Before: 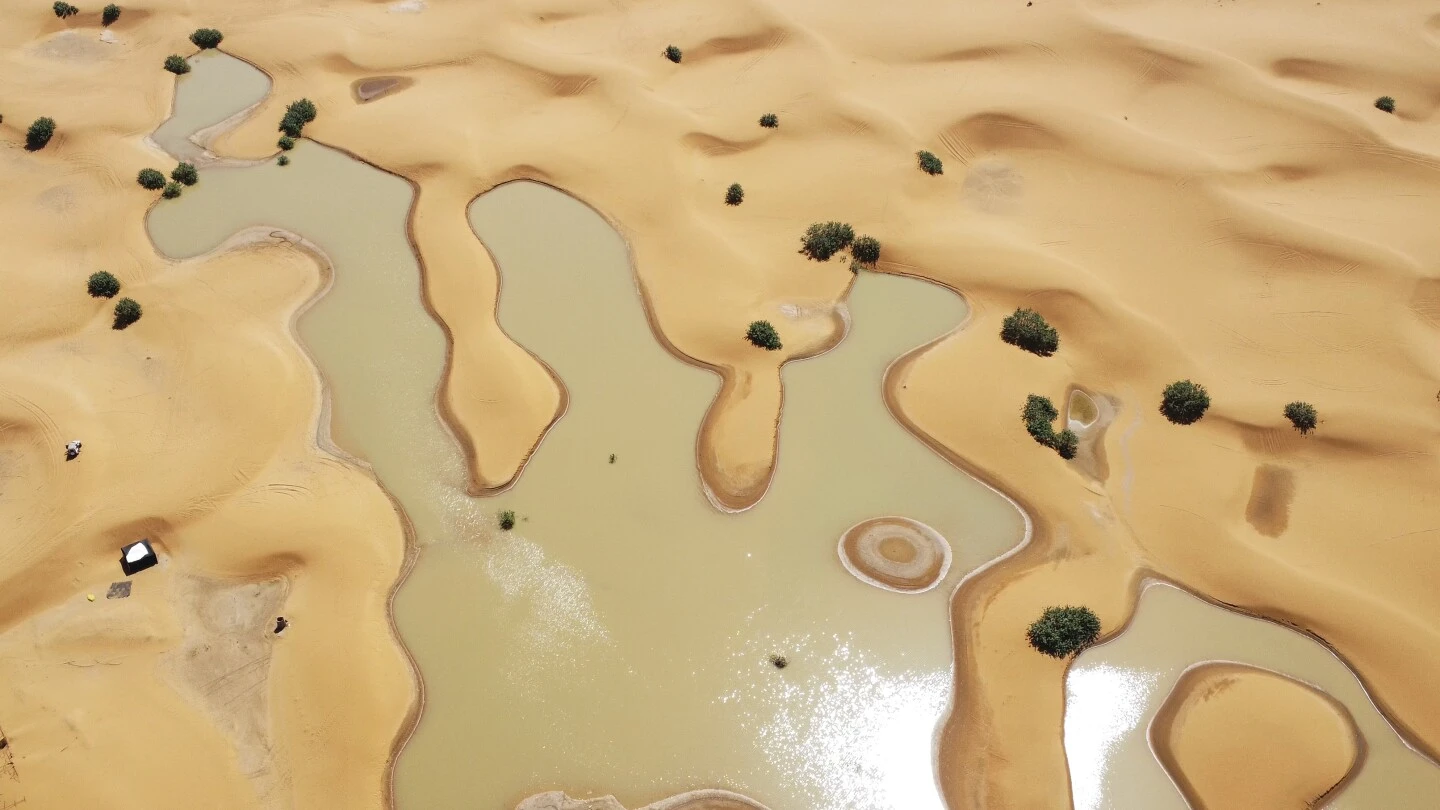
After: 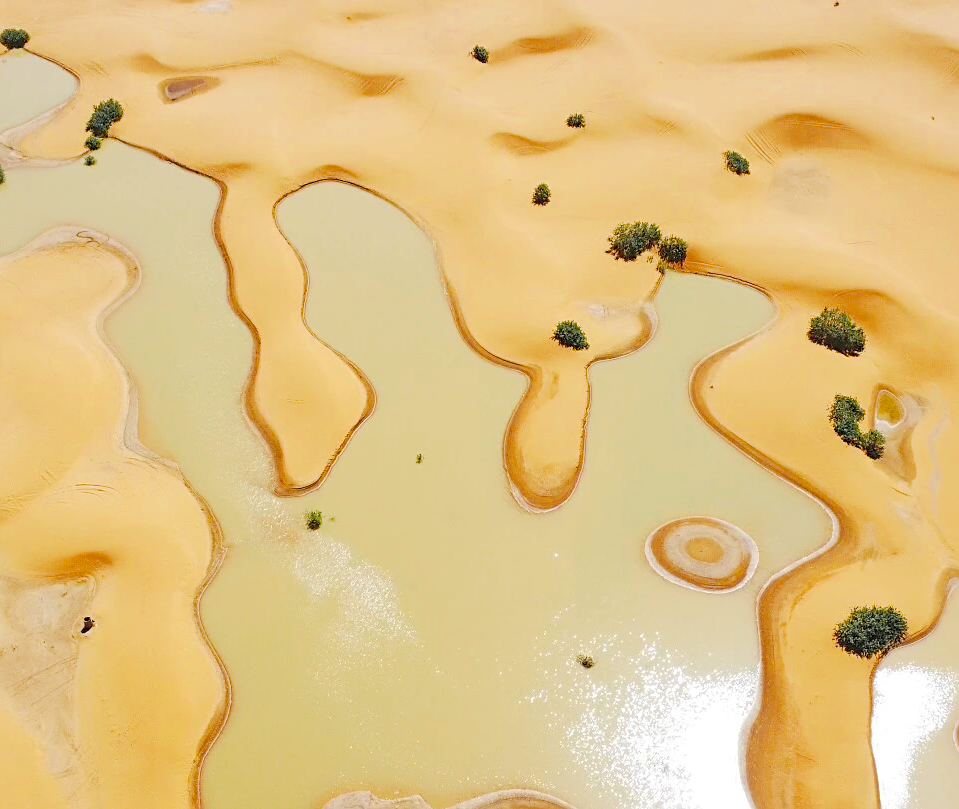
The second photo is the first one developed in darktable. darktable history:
crop and rotate: left 13.448%, right 19.913%
color correction: highlights b* 0.014, saturation 0.992
contrast brightness saturation: contrast 0.069, brightness 0.175, saturation 0.41
color zones: curves: ch0 [(0.035, 0.242) (0.25, 0.5) (0.384, 0.214) (0.488, 0.255) (0.75, 0.5)]; ch1 [(0.063, 0.379) (0.25, 0.5) (0.354, 0.201) (0.489, 0.085) (0.729, 0.271)]; ch2 [(0.25, 0.5) (0.38, 0.517) (0.442, 0.51) (0.735, 0.456)]
color balance rgb: perceptual saturation grading › global saturation 20%, perceptual saturation grading › highlights -25.691%, perceptual saturation grading › shadows 49.497%
sharpen: on, module defaults
base curve: curves: ch0 [(0, 0) (0.262, 0.32) (0.722, 0.705) (1, 1)], preserve colors none
